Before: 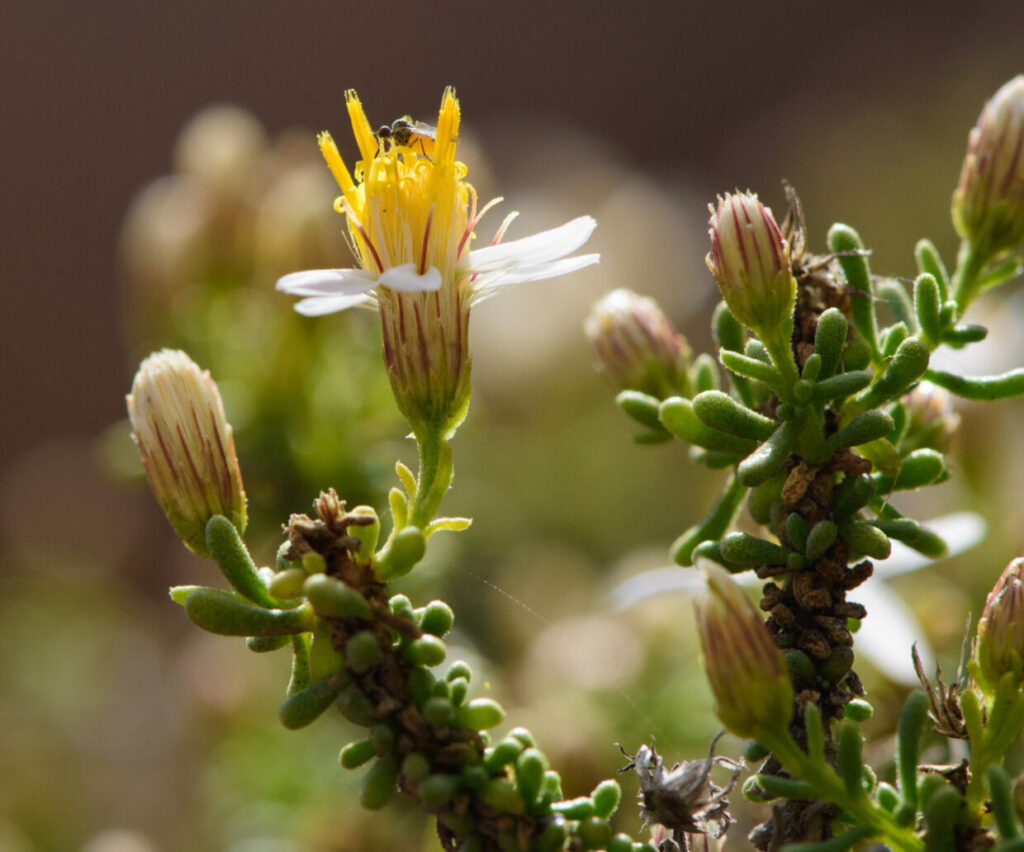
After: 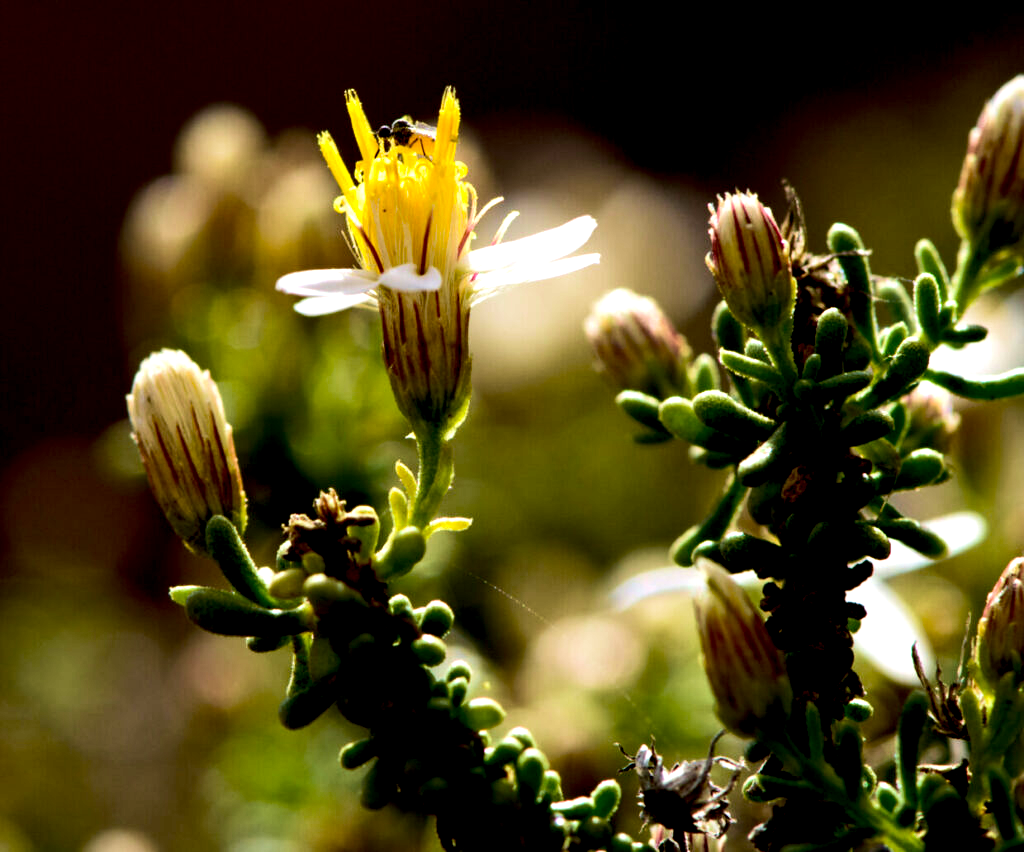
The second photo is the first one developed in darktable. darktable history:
velvia: strength 45%
exposure: black level correction 0.046, exposure -0.228 EV, compensate highlight preservation false
tone equalizer: -8 EV -1.08 EV, -7 EV -1.01 EV, -6 EV -0.867 EV, -5 EV -0.578 EV, -3 EV 0.578 EV, -2 EV 0.867 EV, -1 EV 1.01 EV, +0 EV 1.08 EV, edges refinement/feathering 500, mask exposure compensation -1.57 EV, preserve details no
base curve: curves: ch0 [(0, 0) (0.283, 0.295) (1, 1)], preserve colors none
